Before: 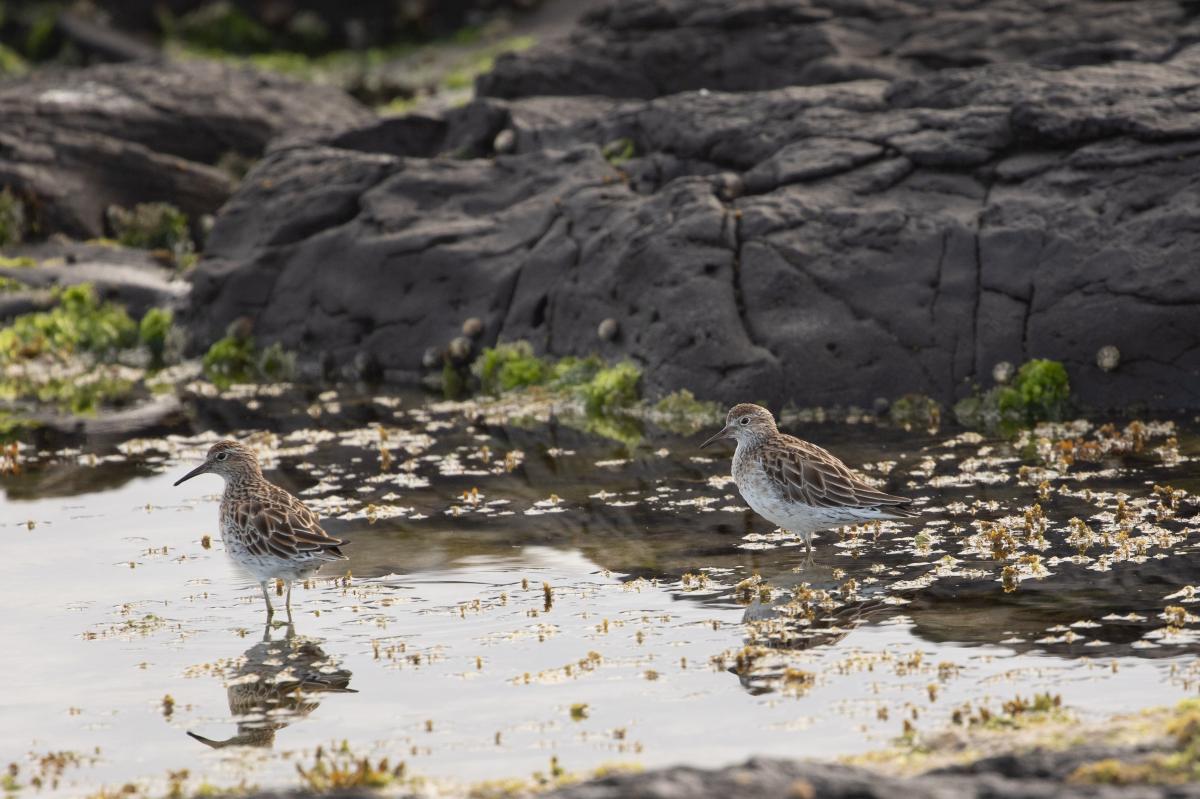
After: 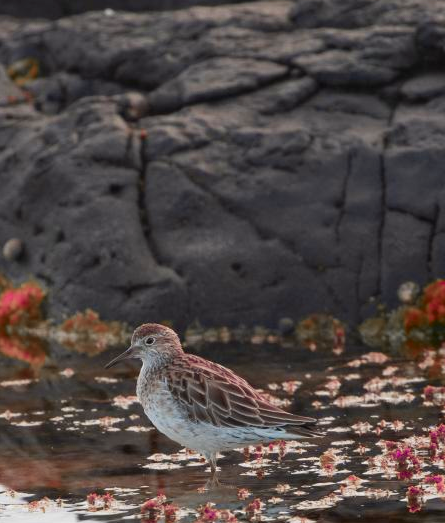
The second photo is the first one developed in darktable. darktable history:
color zones: curves: ch0 [(0.826, 0.353)]; ch1 [(0.242, 0.647) (0.889, 0.342)]; ch2 [(0.246, 0.089) (0.969, 0.068)]
crop and rotate: left 49.613%, top 10.113%, right 13.232%, bottom 24.381%
